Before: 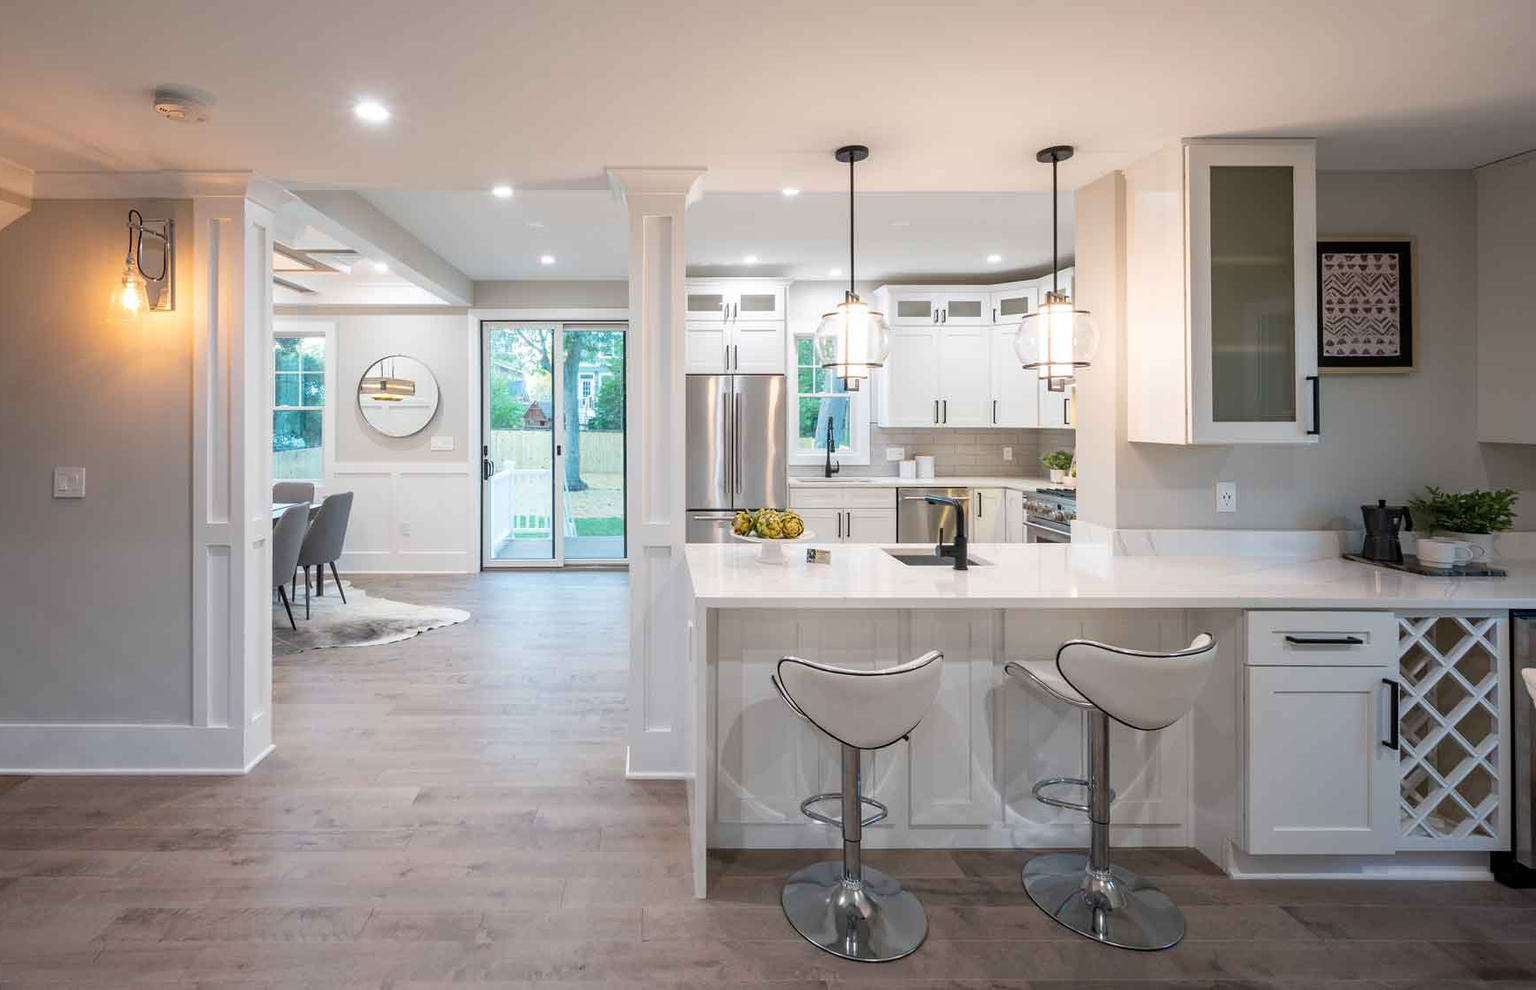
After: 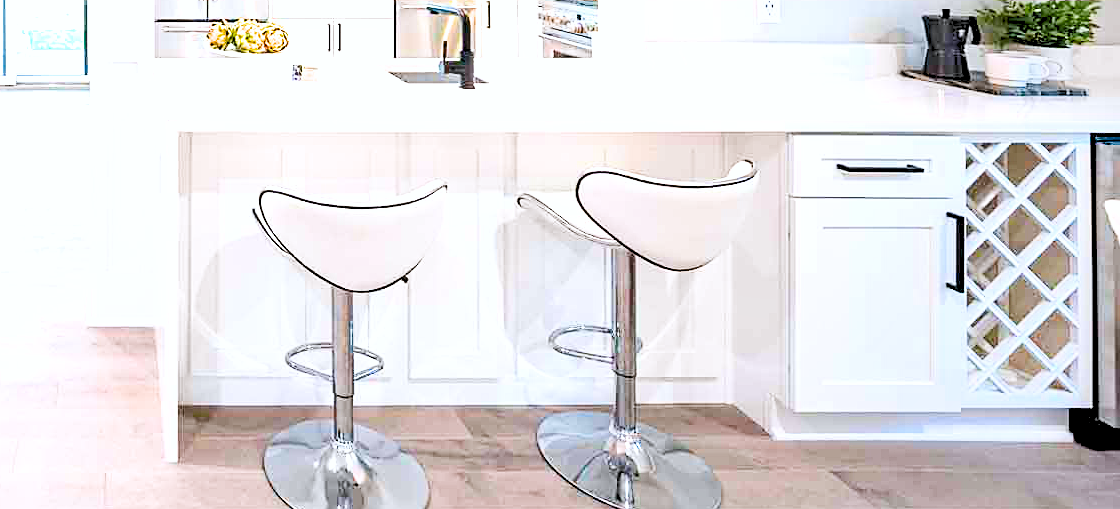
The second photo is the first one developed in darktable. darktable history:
exposure: black level correction 0.001, exposure 2.531 EV, compensate highlight preservation false
crop and rotate: left 35.837%, top 49.711%, bottom 4.982%
color correction: highlights a* -0.149, highlights b* -5.14, shadows a* -0.145, shadows b* -0.132
sharpen: on, module defaults
levels: levels [0.093, 0.434, 0.988]
shadows and highlights: shadows 47.99, highlights -42.14, soften with gaussian
filmic rgb: black relative exposure -8 EV, white relative exposure 3.87 EV, hardness 4.29
